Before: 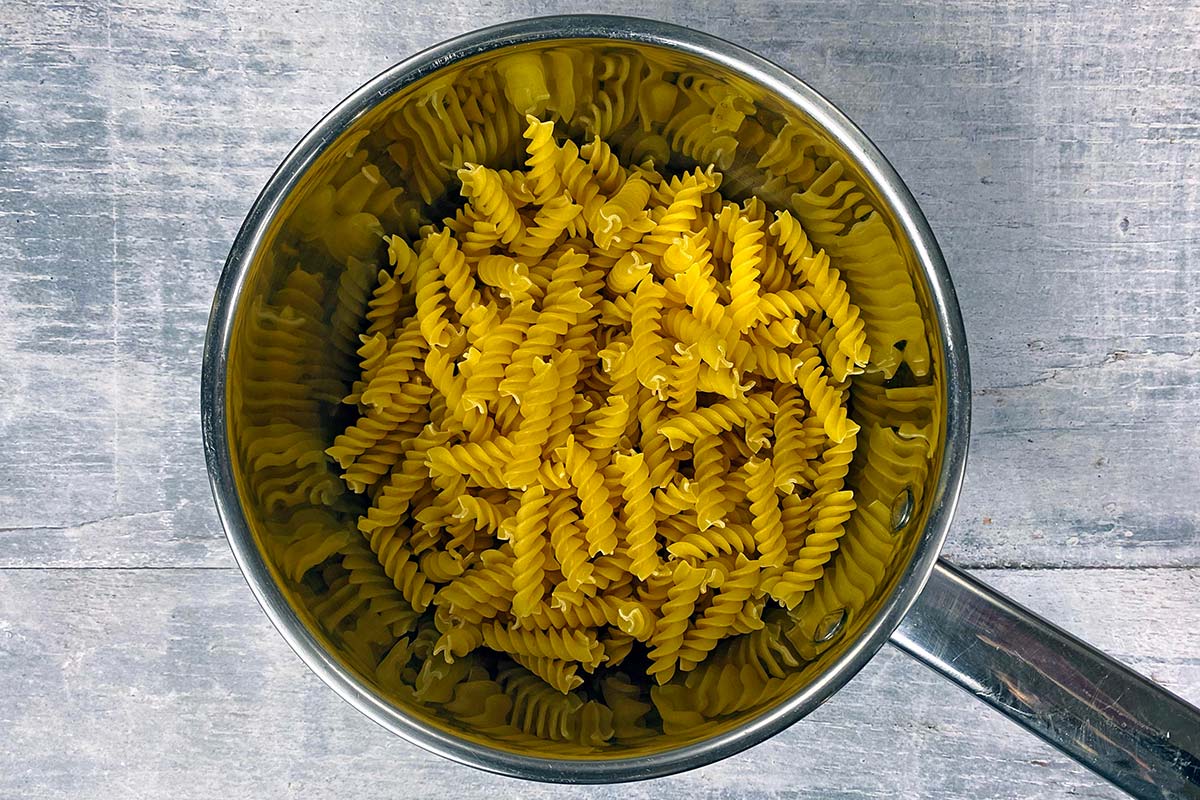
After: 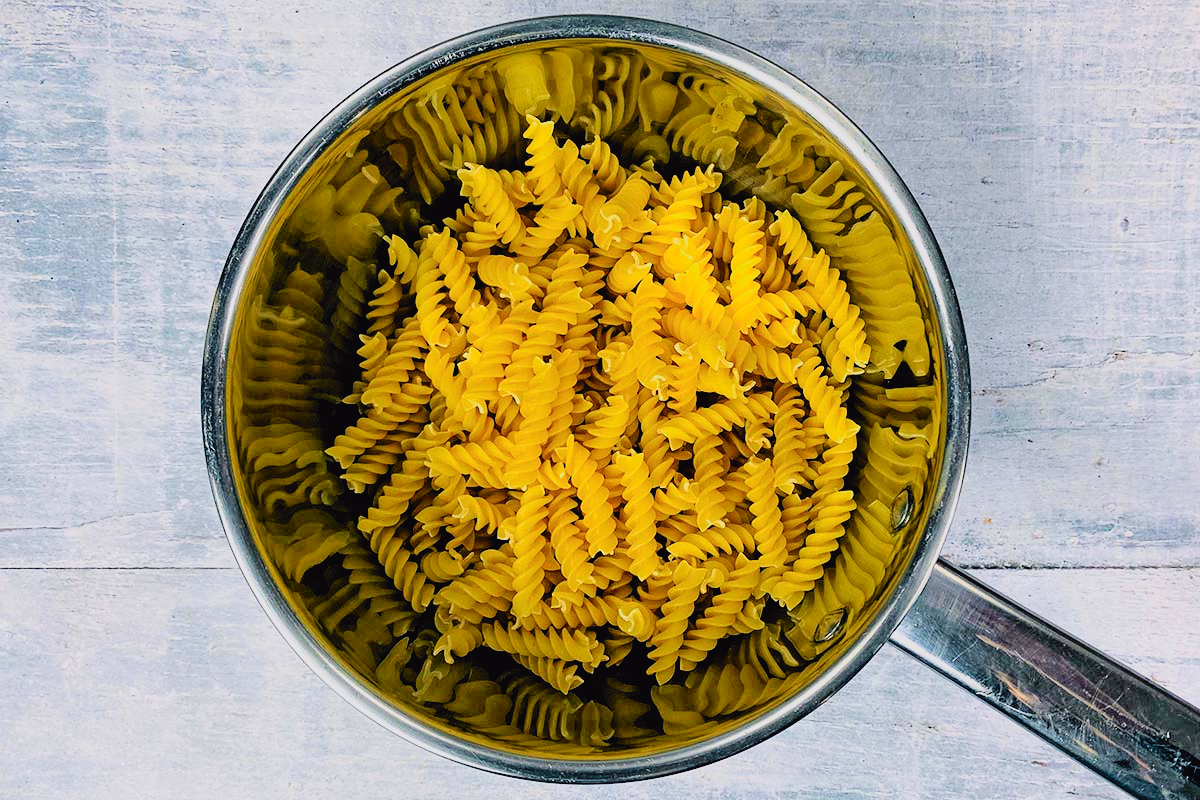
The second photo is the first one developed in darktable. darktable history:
tone curve: curves: ch0 [(0, 0.011) (0.139, 0.106) (0.295, 0.271) (0.499, 0.523) (0.739, 0.782) (0.857, 0.879) (1, 0.967)]; ch1 [(0, 0) (0.272, 0.249) (0.39, 0.379) (0.469, 0.456) (0.495, 0.497) (0.524, 0.53) (0.588, 0.62) (0.725, 0.779) (1, 1)]; ch2 [(0, 0) (0.125, 0.089) (0.35, 0.317) (0.437, 0.42) (0.502, 0.499) (0.533, 0.553) (0.599, 0.638) (1, 1)], color space Lab, independent channels, preserve colors none
contrast brightness saturation: brightness 0.145
levels: black 0.04%, levels [0, 0.478, 1]
filmic rgb: black relative exposure -4.3 EV, white relative exposure 4.56 EV, hardness 2.38, contrast 1.059
